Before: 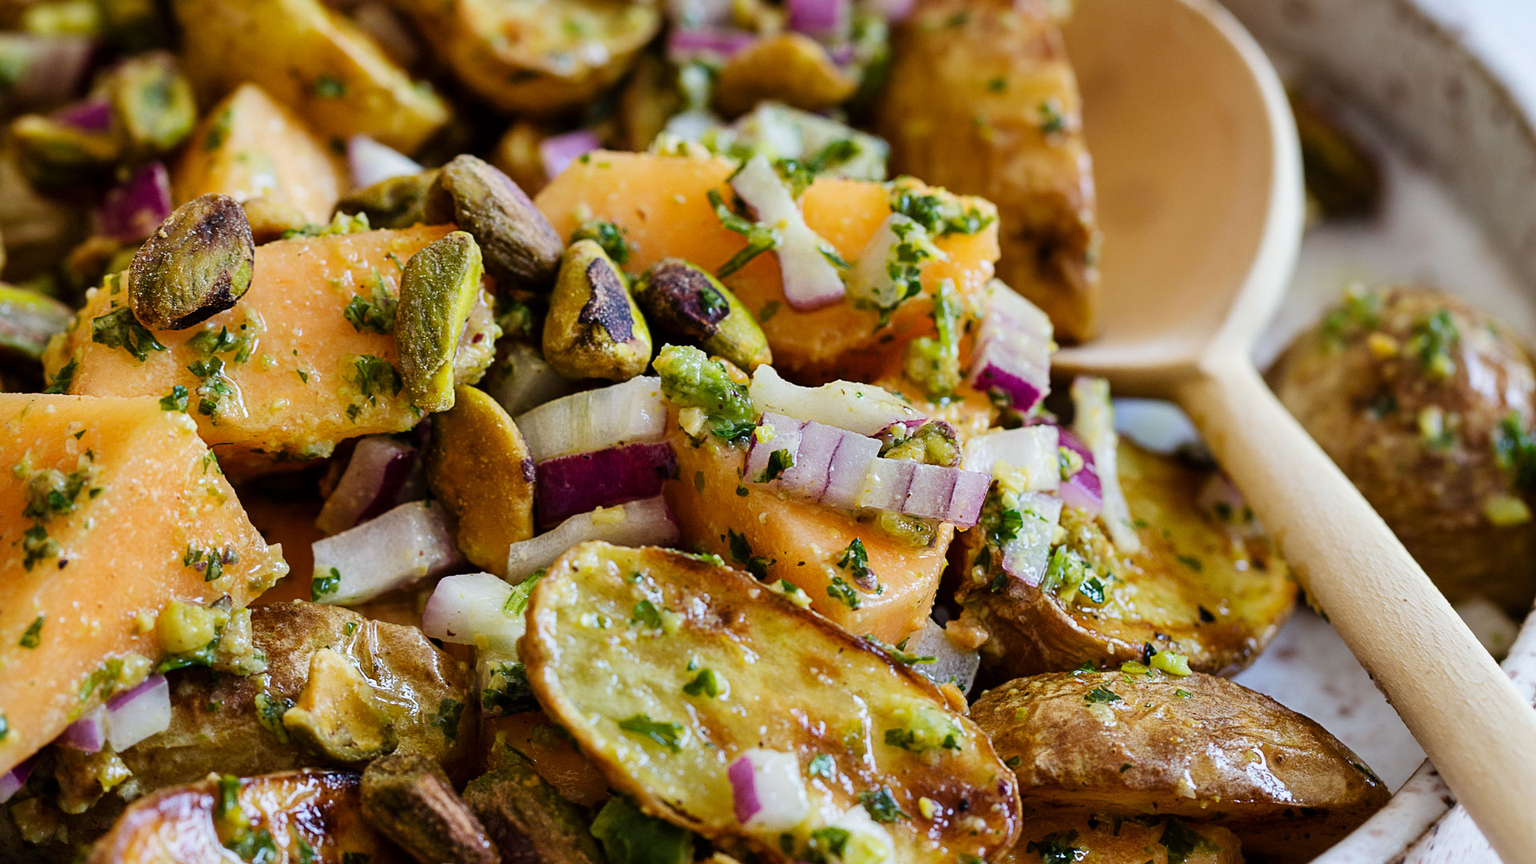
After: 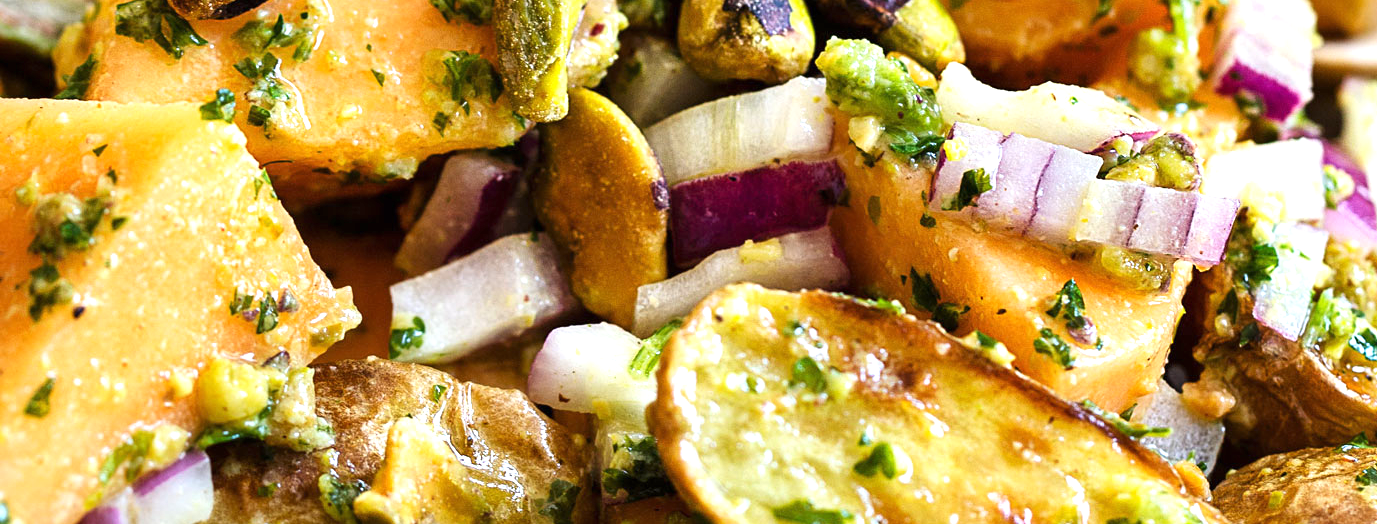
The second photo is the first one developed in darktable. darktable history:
crop: top 36.412%, right 28.25%, bottom 15.026%
exposure: black level correction 0, exposure 0.867 EV, compensate highlight preservation false
